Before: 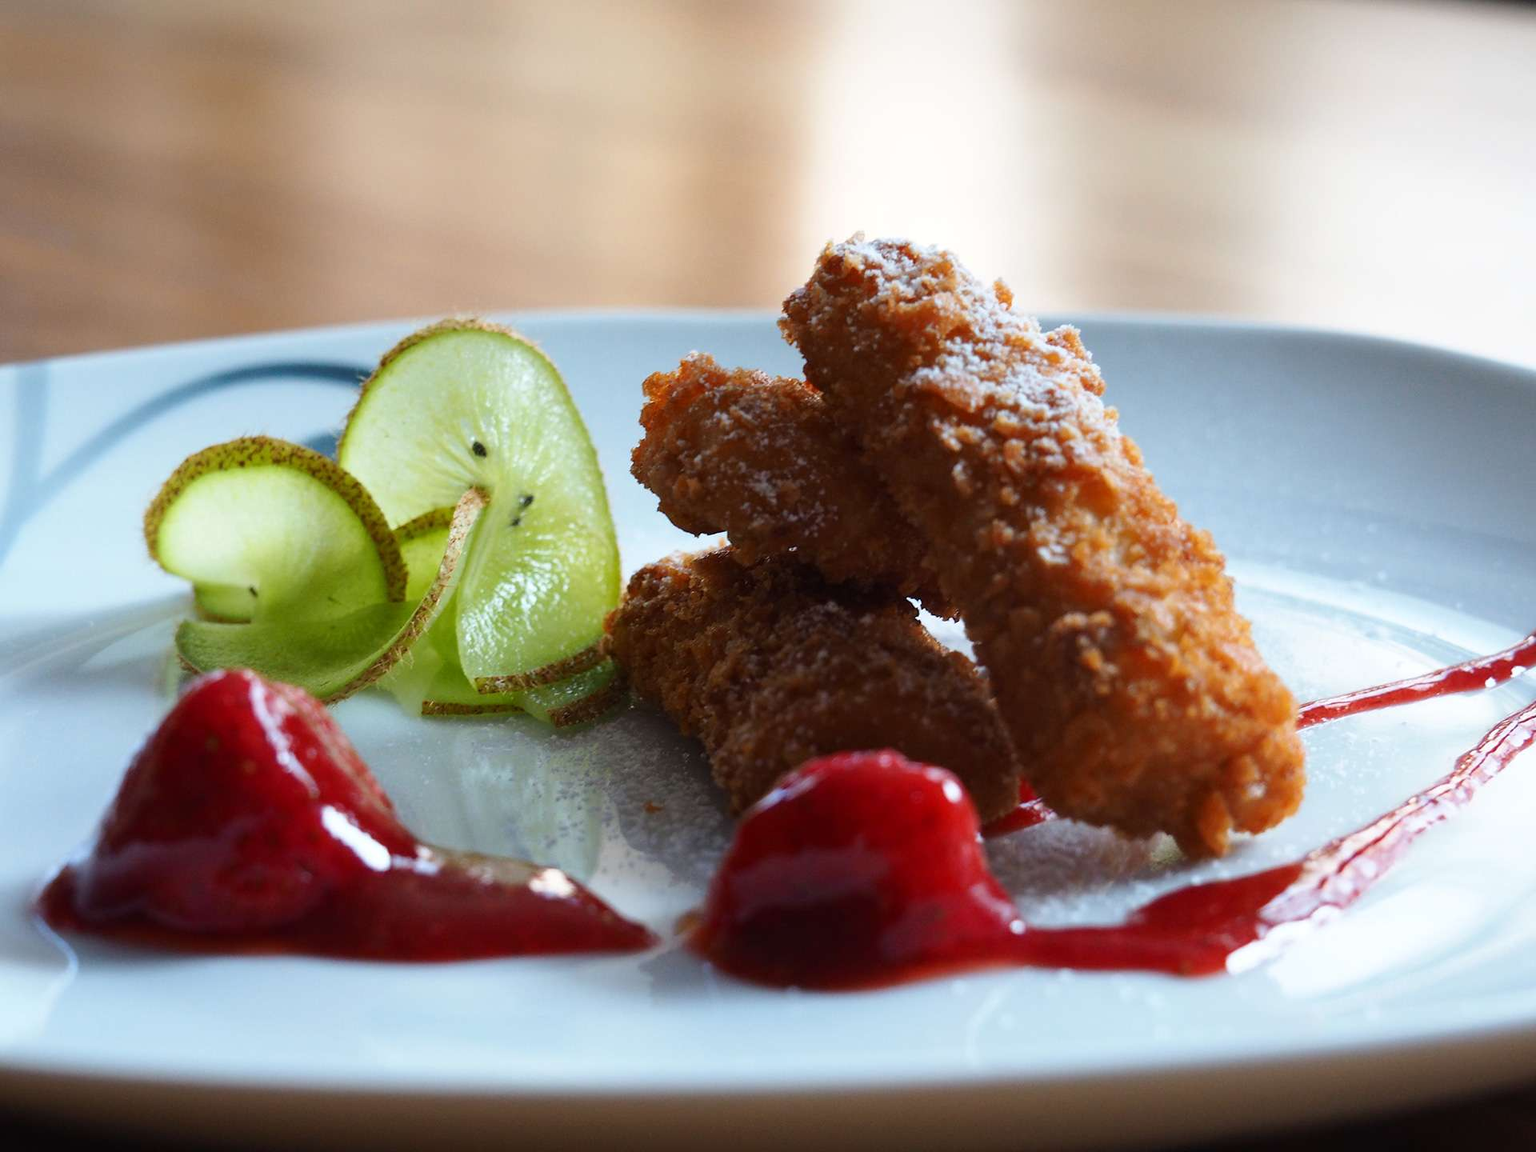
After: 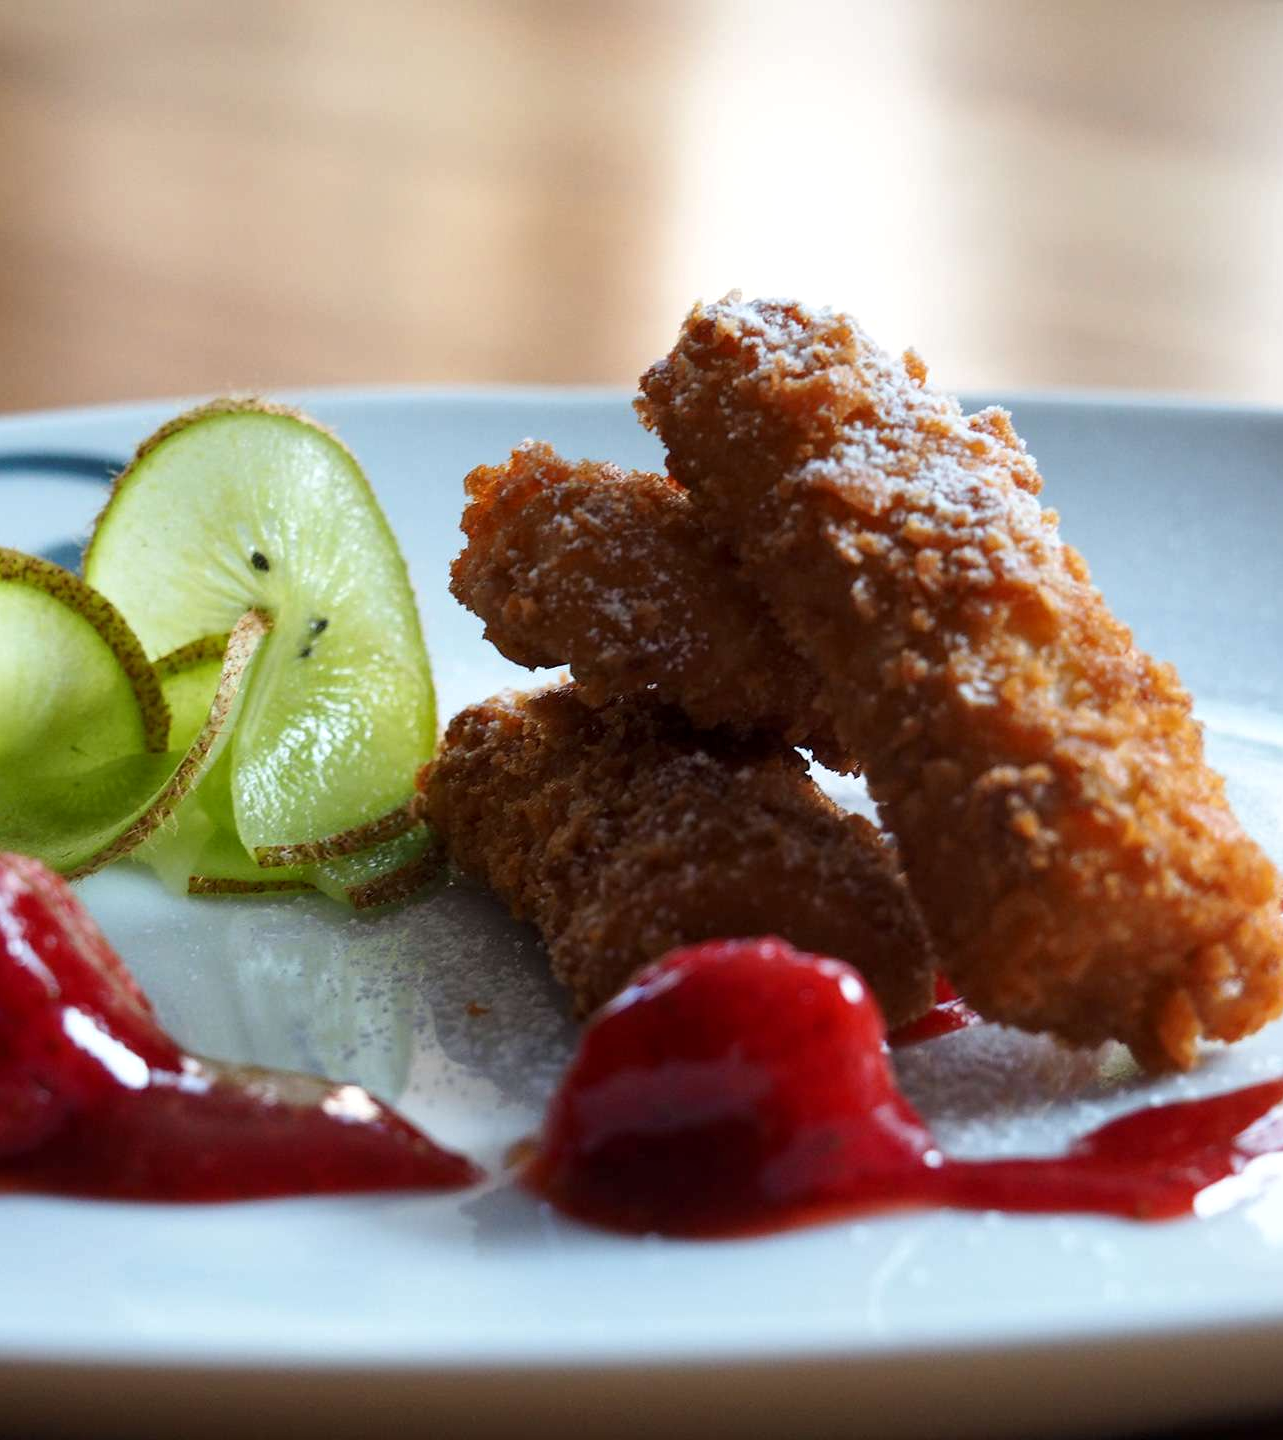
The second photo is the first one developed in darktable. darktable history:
crop and rotate: left 17.692%, right 15.455%
local contrast: highlights 103%, shadows 100%, detail 120%, midtone range 0.2
